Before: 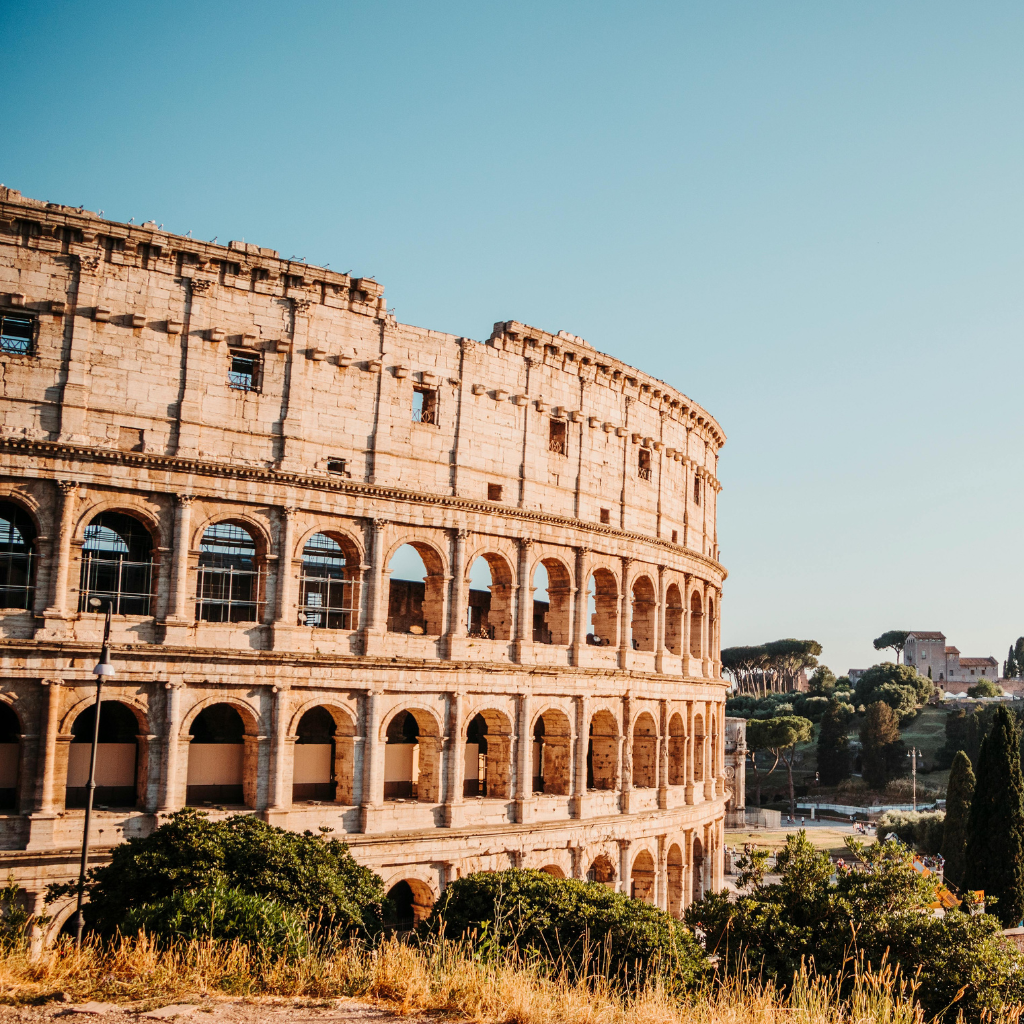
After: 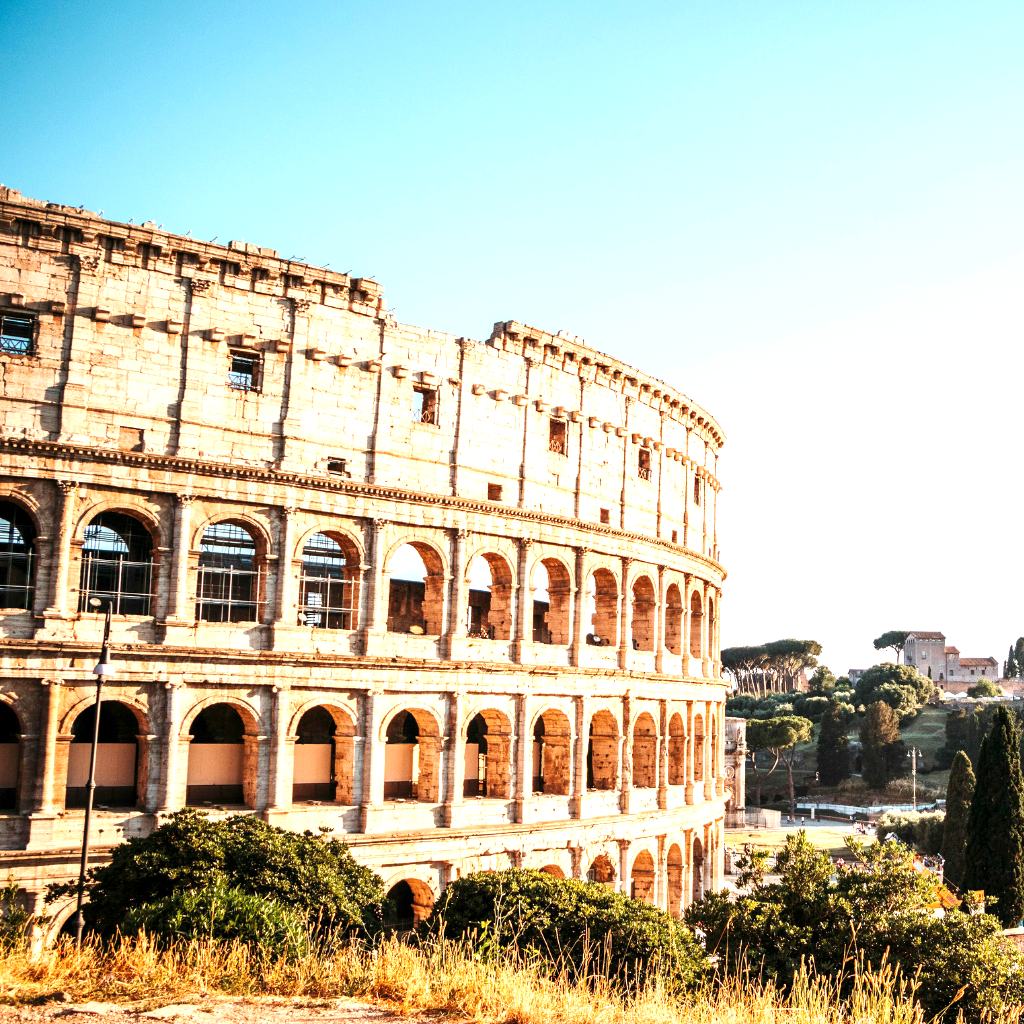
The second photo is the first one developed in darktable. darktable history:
white balance: emerald 1
exposure: black level correction 0.001, exposure 1.05 EV, compensate exposure bias true, compensate highlight preservation false
